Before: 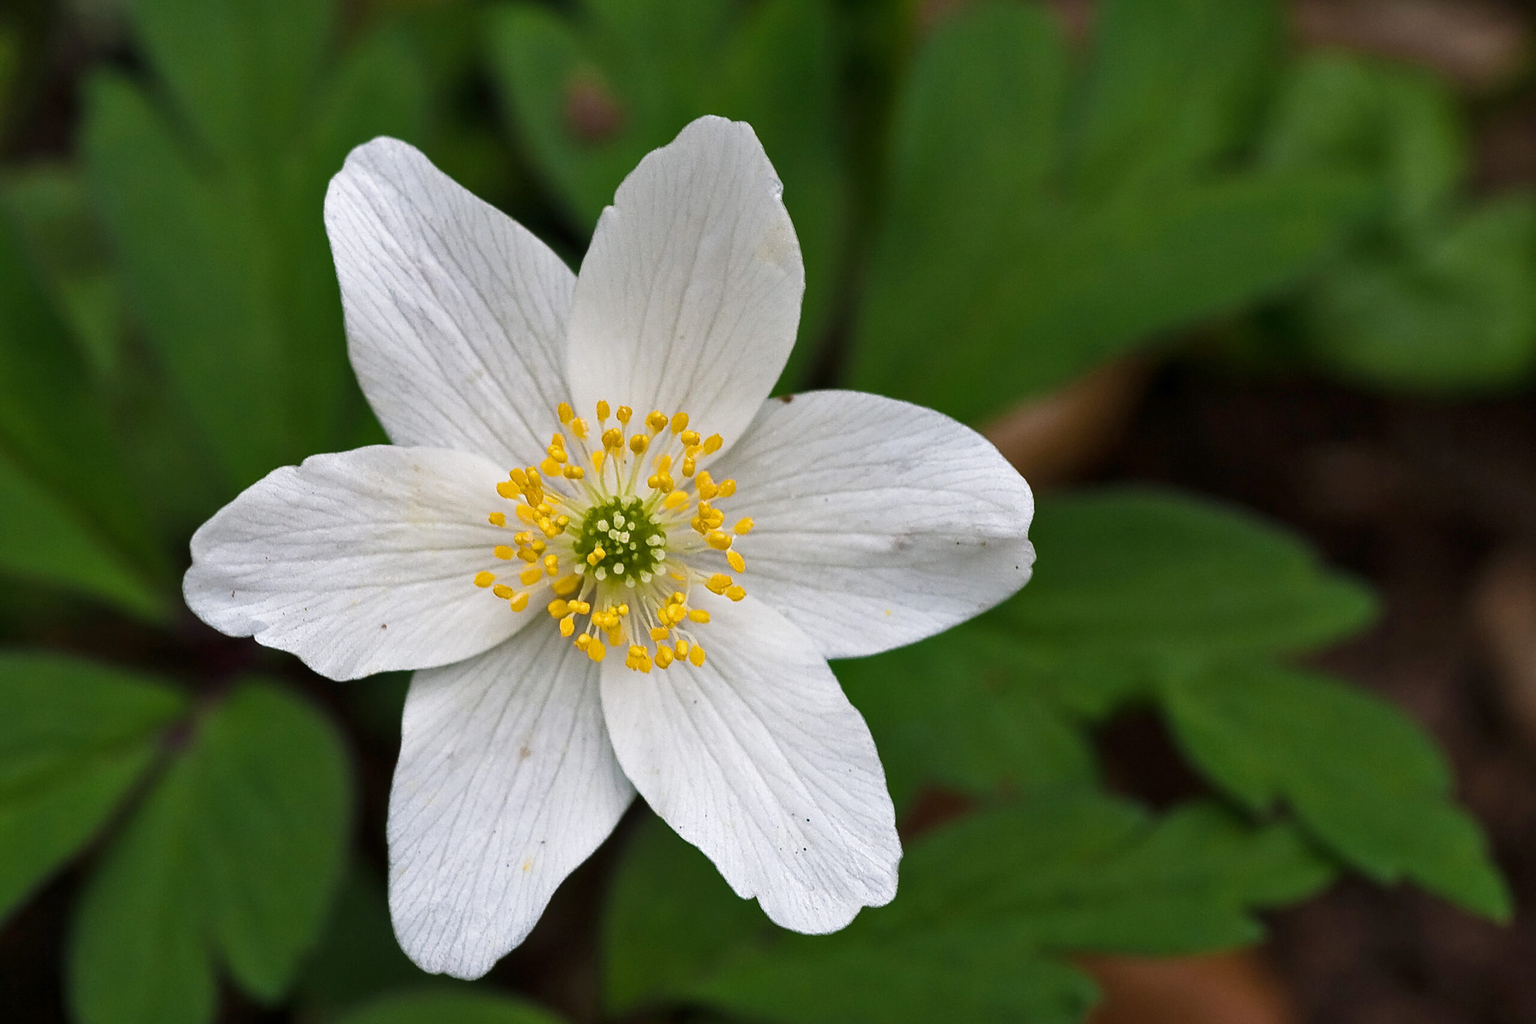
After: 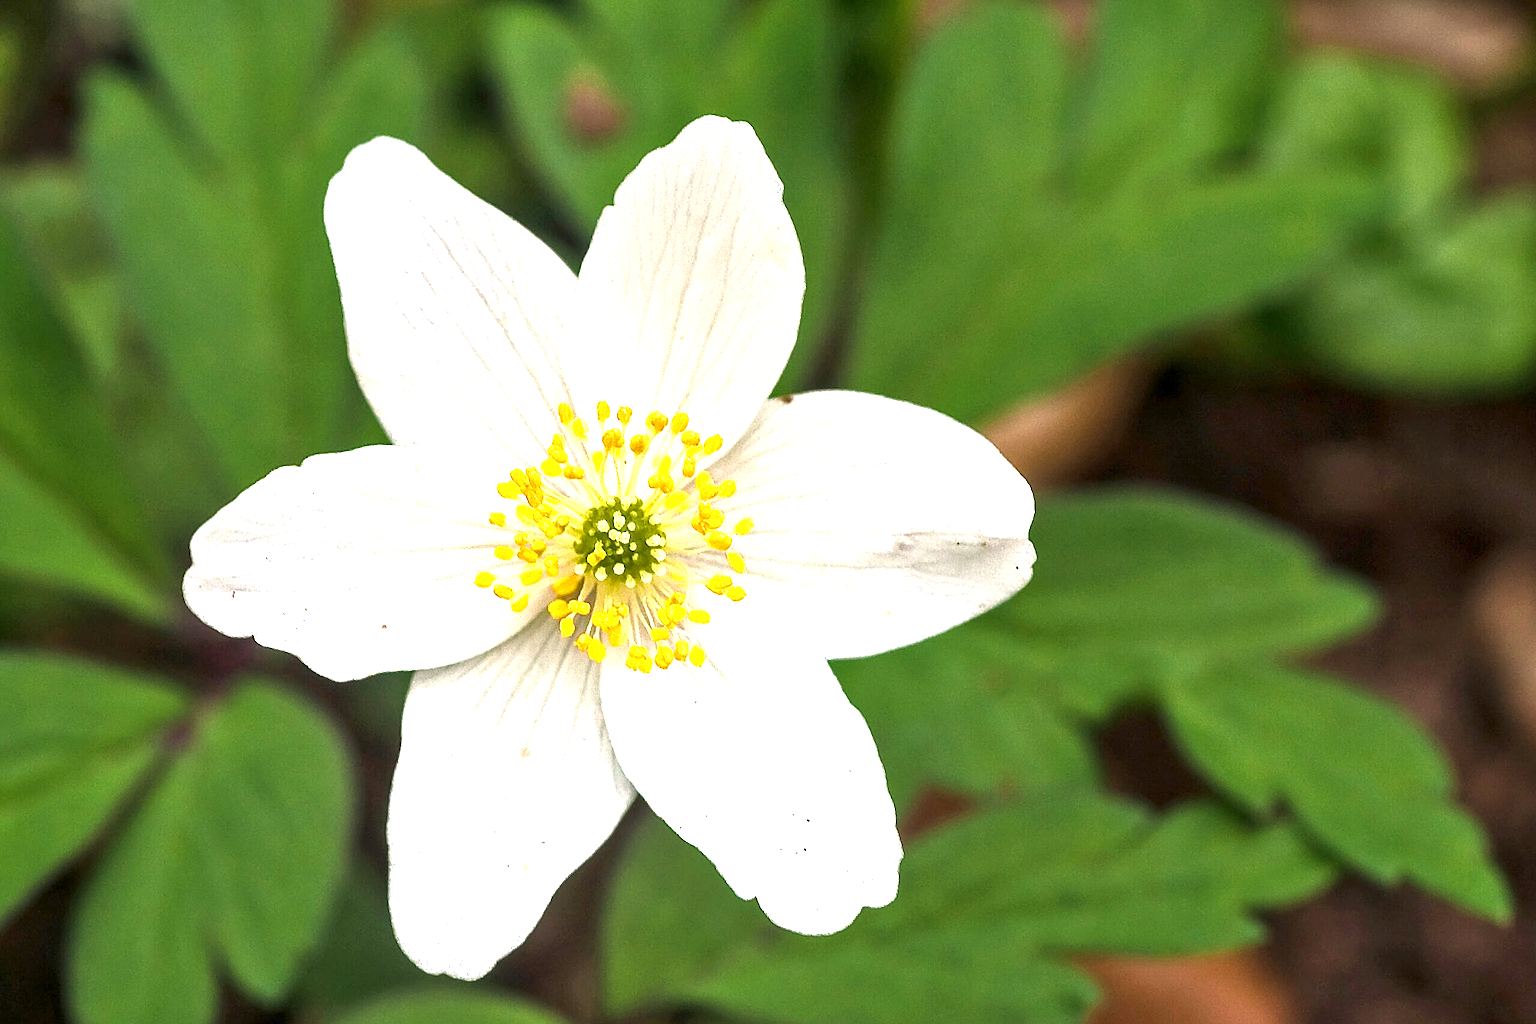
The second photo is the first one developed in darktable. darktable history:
exposure: black level correction 0, exposure 1.45 EV, compensate exposure bias true, compensate highlight preservation false
white balance: red 1.045, blue 0.932
local contrast: on, module defaults
sharpen: on, module defaults
